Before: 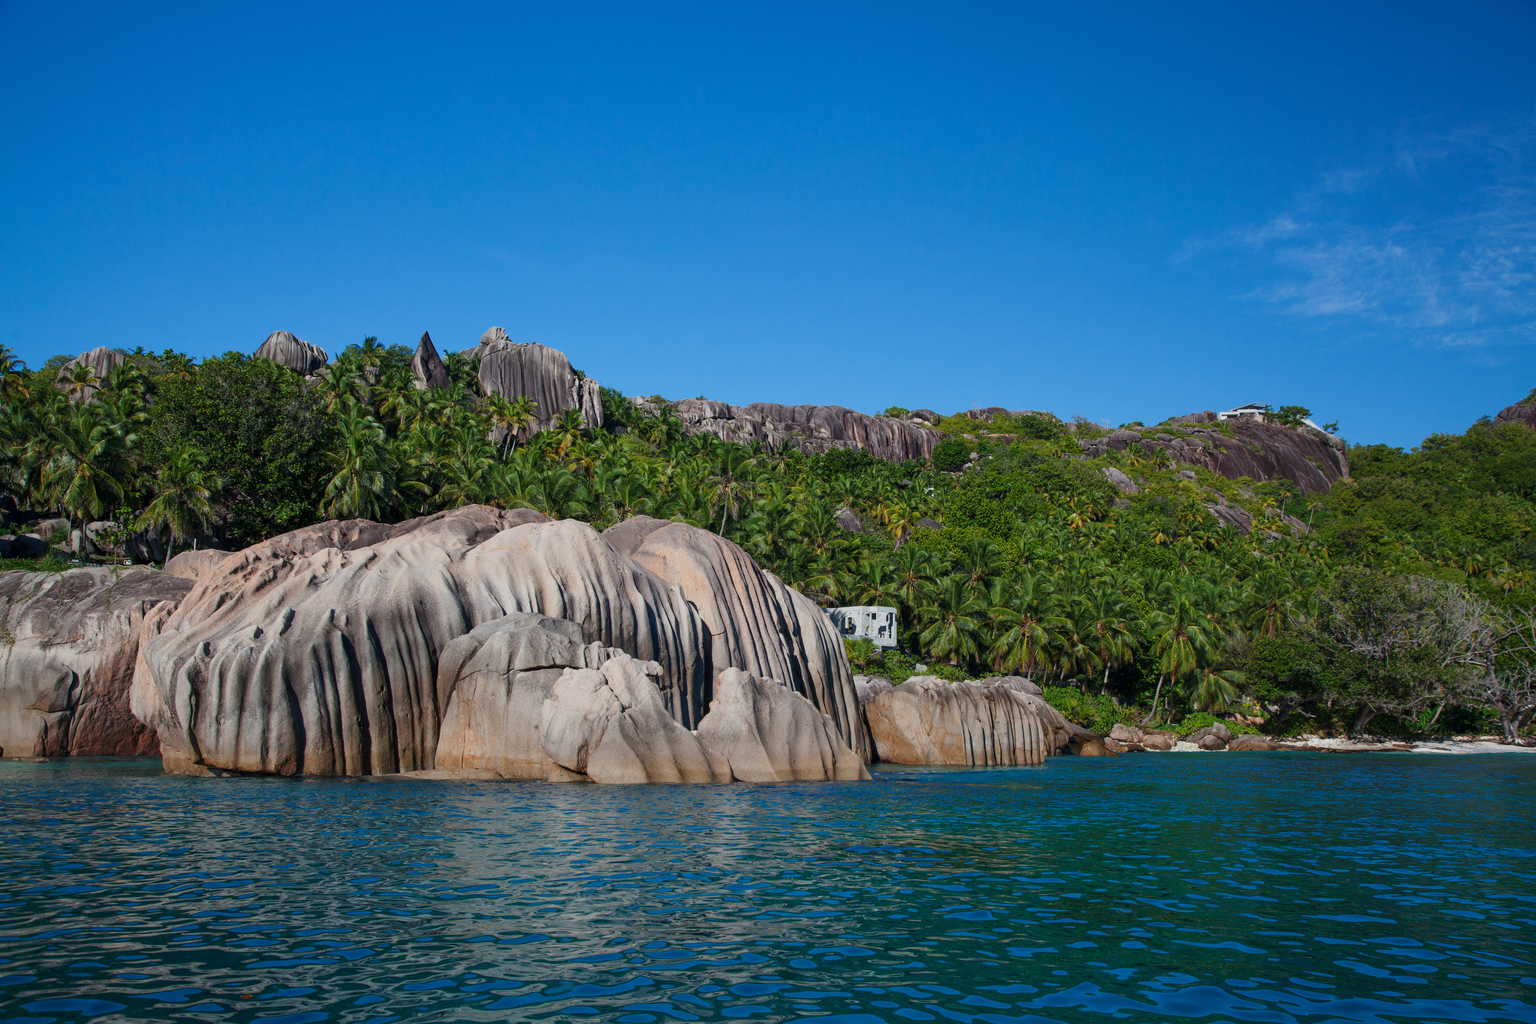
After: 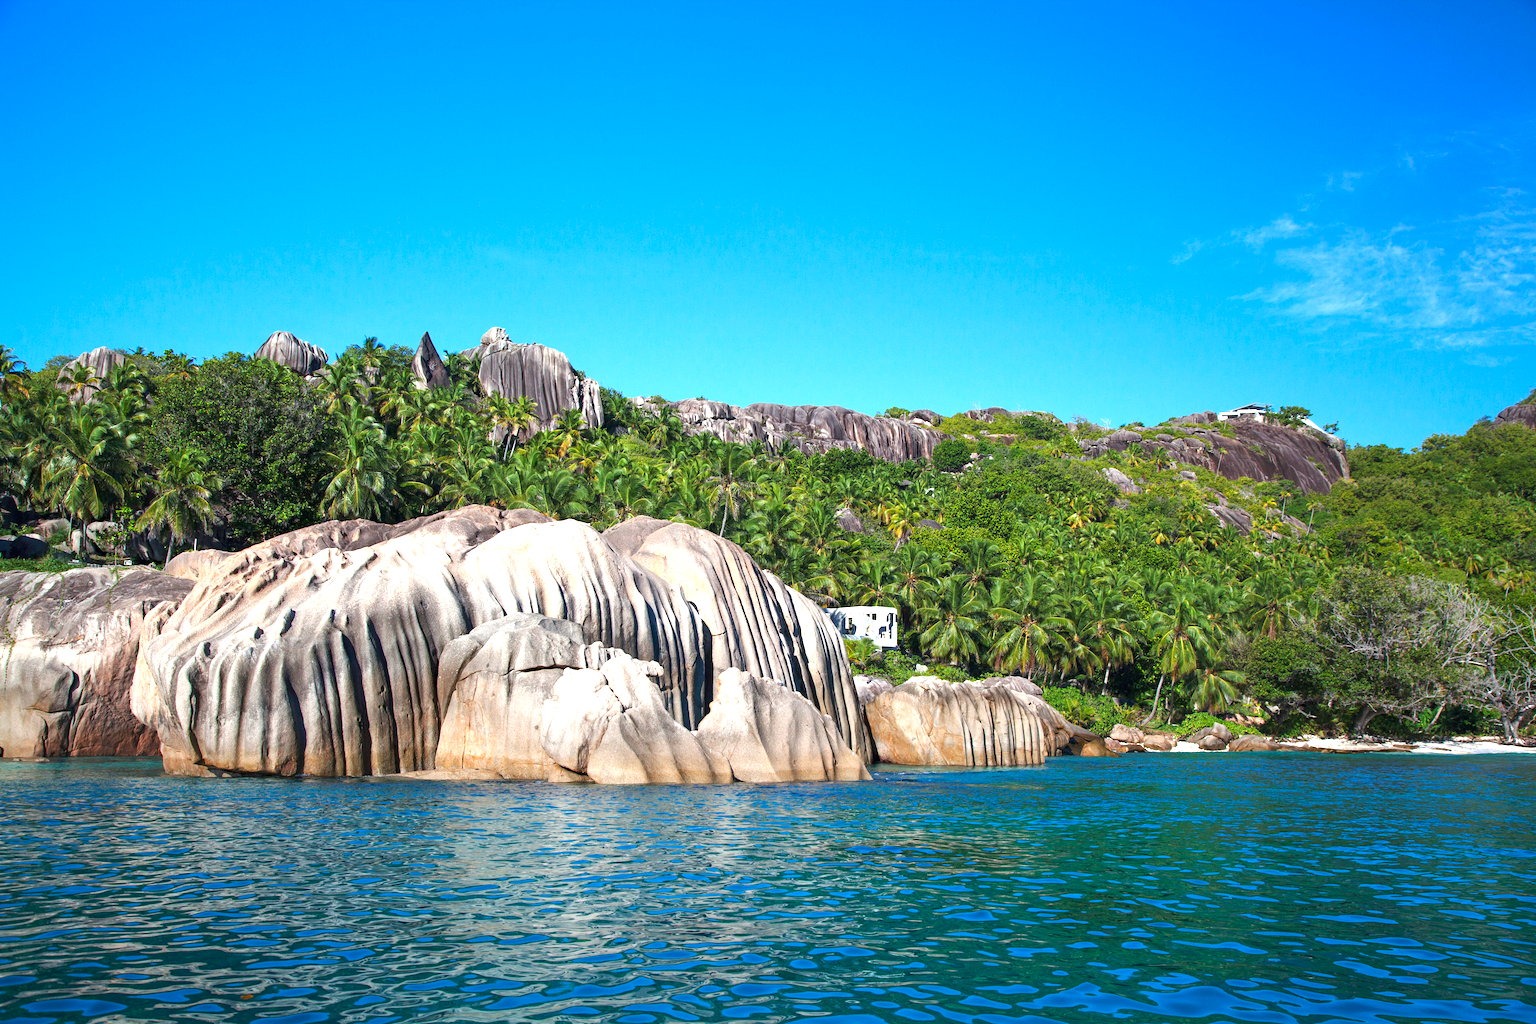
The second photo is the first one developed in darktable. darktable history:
white balance: red 0.982, blue 1.018
haze removal: compatibility mode true, adaptive false
exposure: black level correction 0, exposure 1.379 EV, compensate exposure bias true, compensate highlight preservation false
